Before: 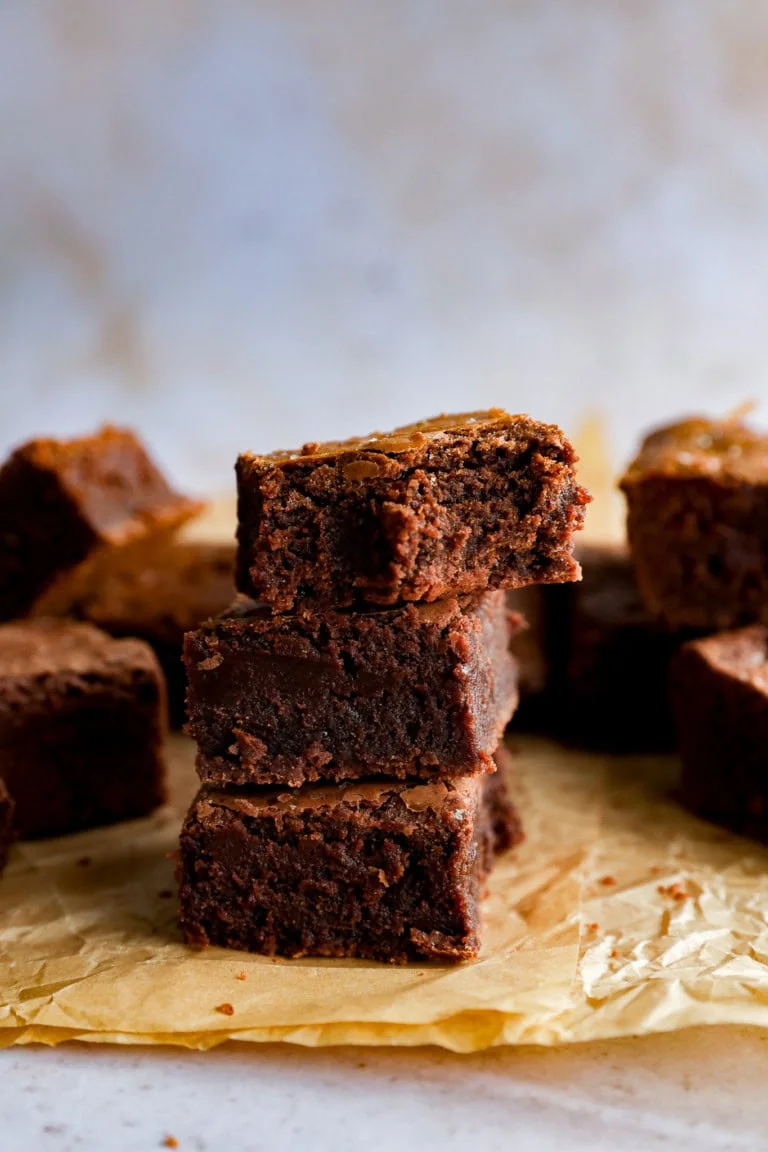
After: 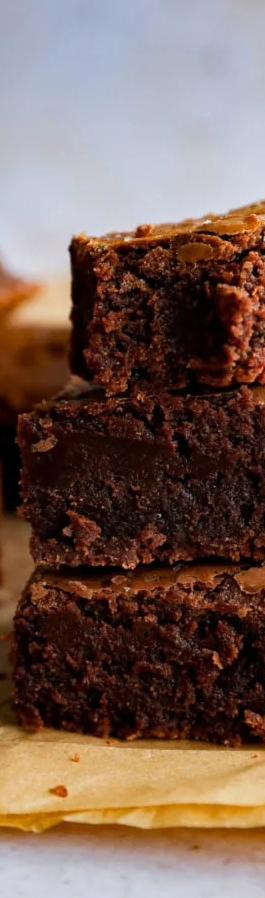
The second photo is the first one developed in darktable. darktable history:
crop and rotate: left 21.72%, top 18.991%, right 43.669%, bottom 2.99%
